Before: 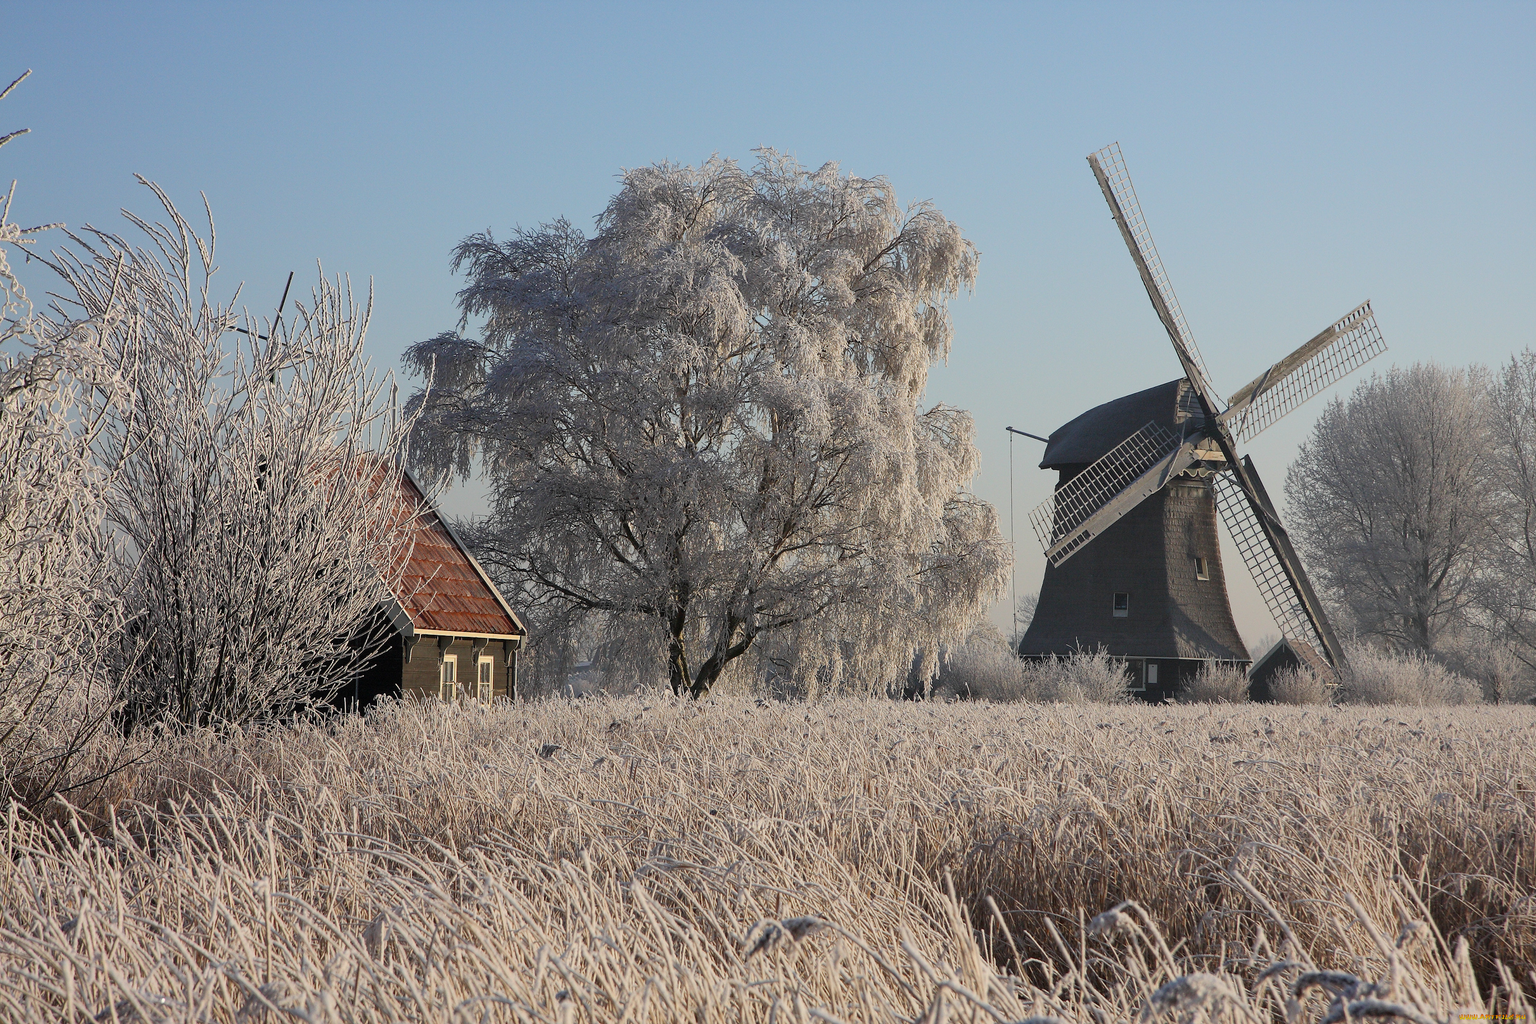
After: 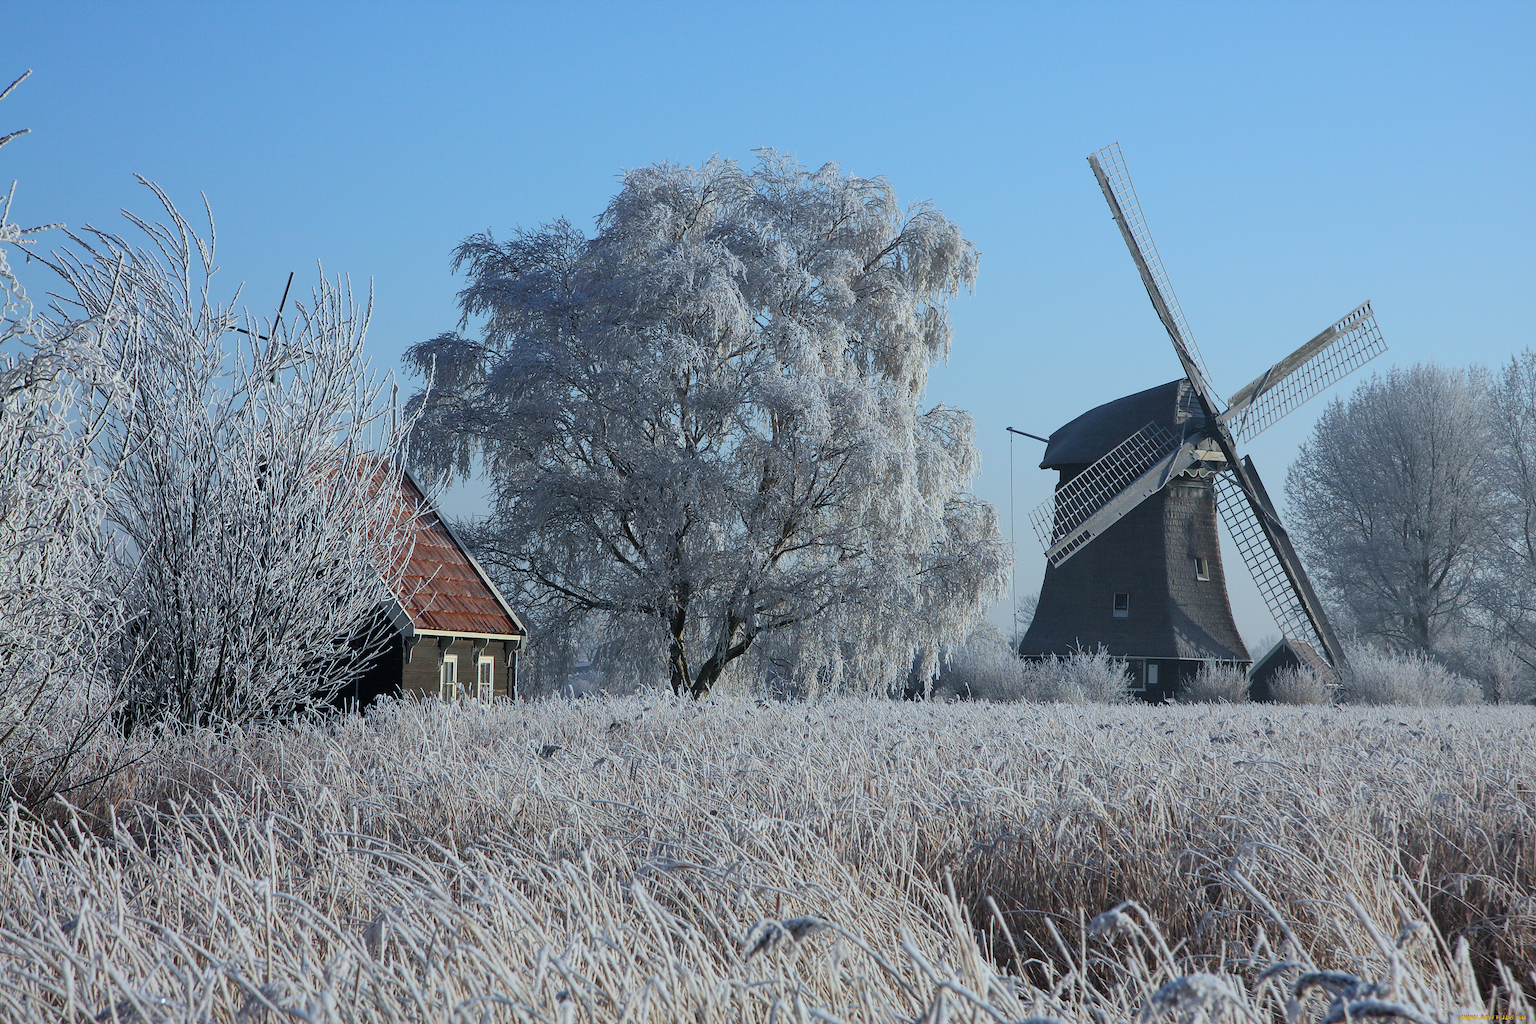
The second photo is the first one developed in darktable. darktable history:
color calibration: x 0.383, y 0.372, temperature 3885.46 K
